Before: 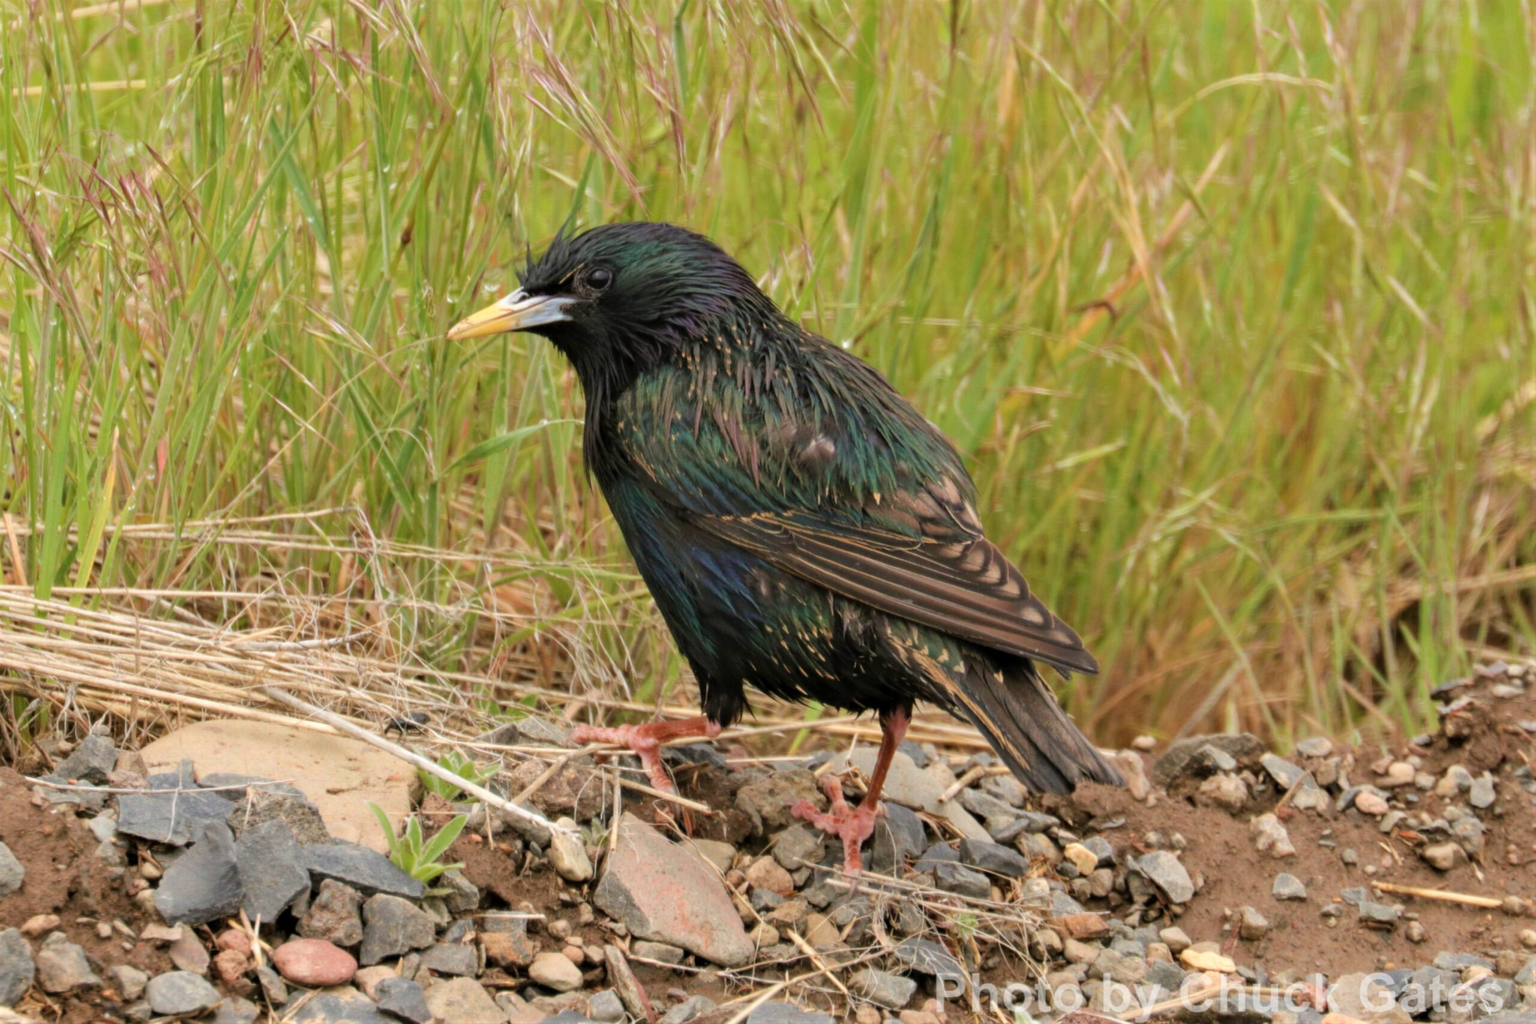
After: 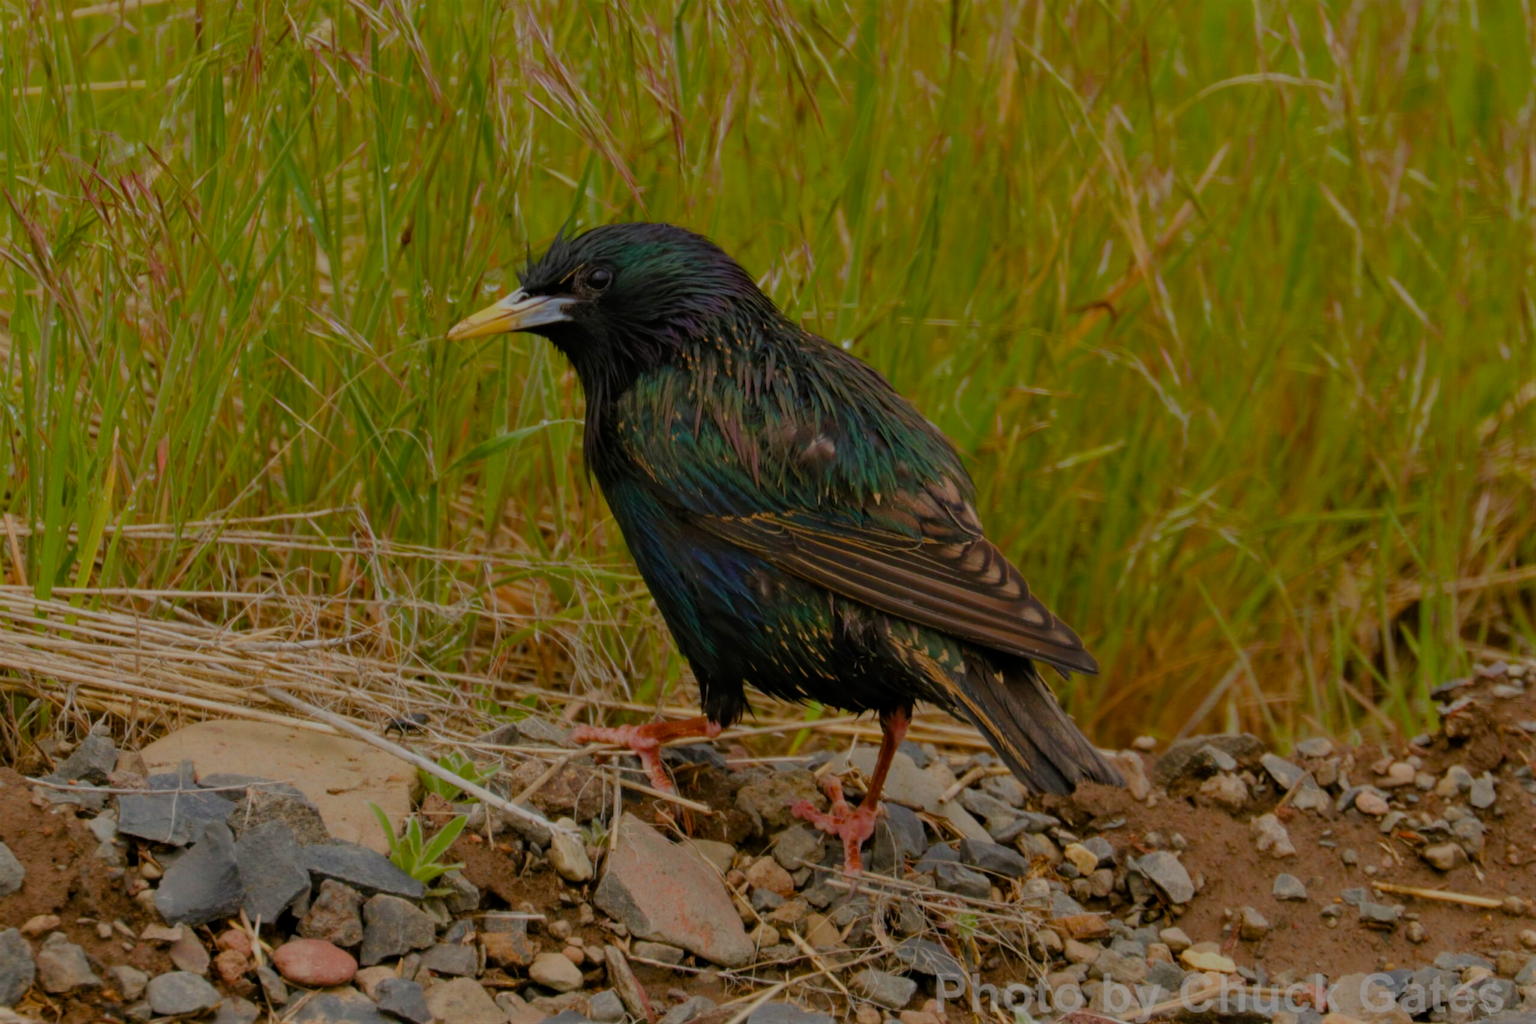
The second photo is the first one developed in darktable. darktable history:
color balance rgb: perceptual saturation grading › global saturation 35%, perceptual saturation grading › highlights -30%, perceptual saturation grading › shadows 35%, perceptual brilliance grading › global brilliance 3%, perceptual brilliance grading › highlights -3%, perceptual brilliance grading › shadows 3%
exposure: exposure -1.468 EV, compensate highlight preservation false
